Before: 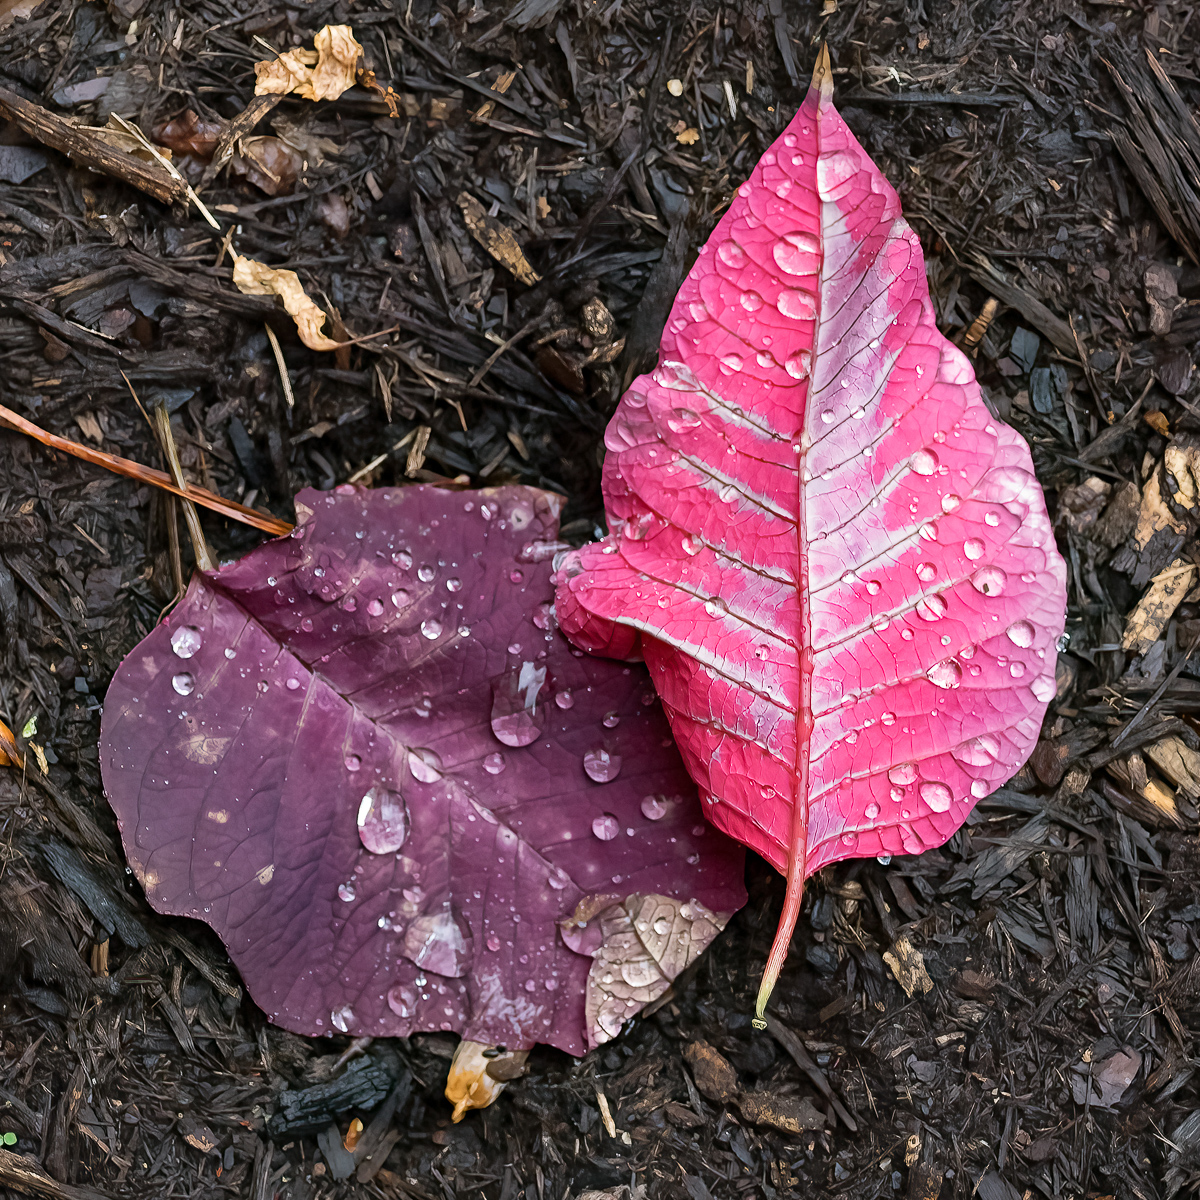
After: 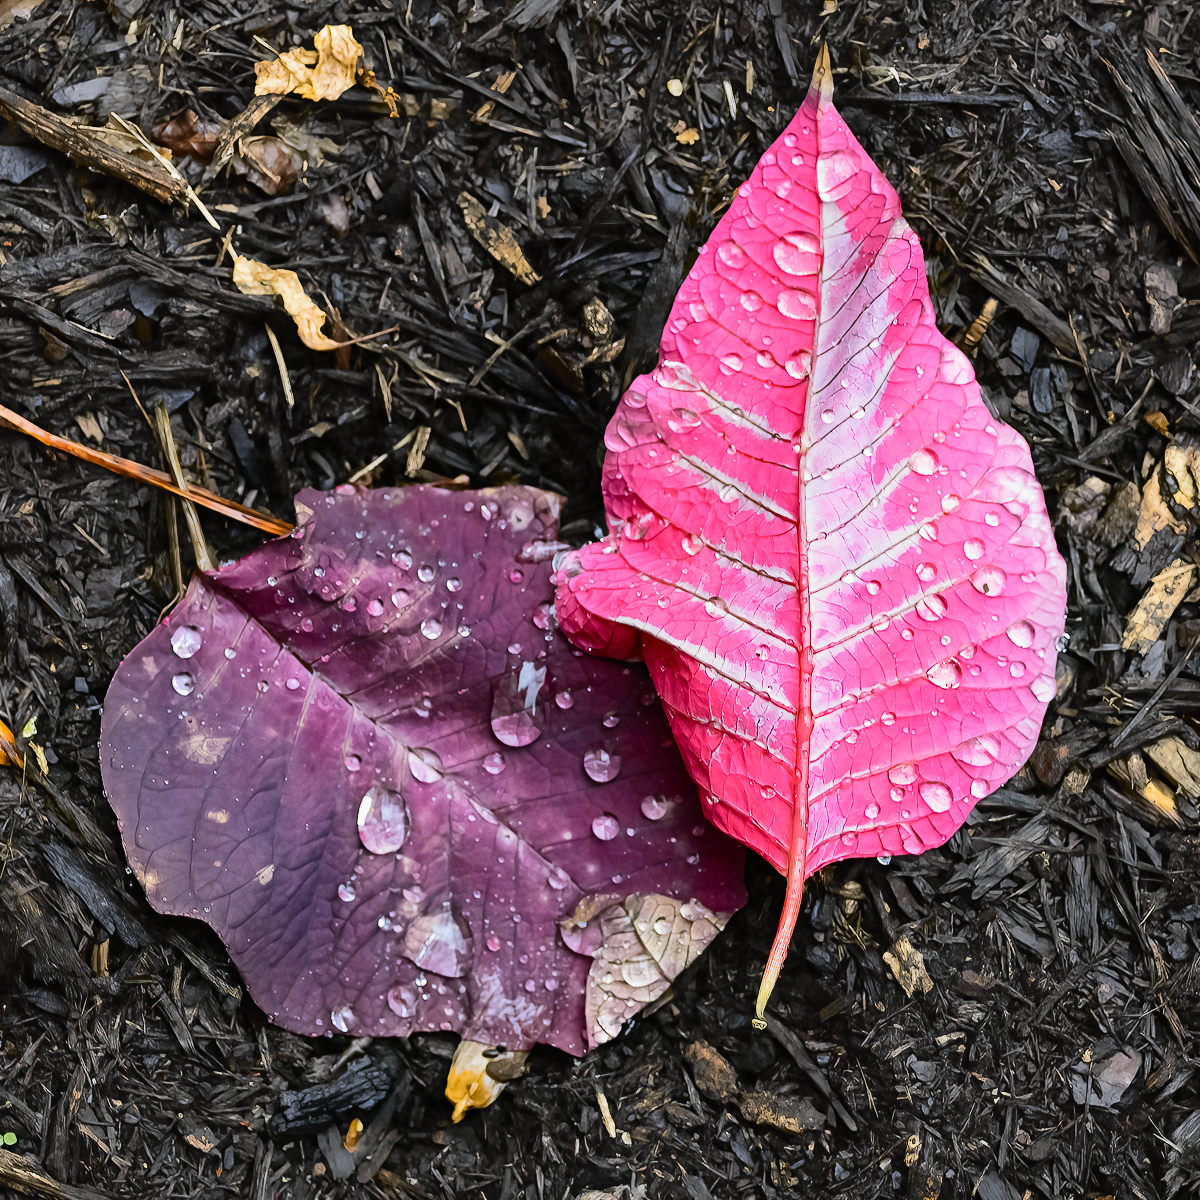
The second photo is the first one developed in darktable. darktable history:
tone curve: curves: ch0 [(0, 0.01) (0.097, 0.07) (0.204, 0.173) (0.447, 0.517) (0.539, 0.624) (0.733, 0.791) (0.879, 0.898) (1, 0.98)]; ch1 [(0, 0) (0.393, 0.415) (0.447, 0.448) (0.485, 0.494) (0.523, 0.509) (0.545, 0.541) (0.574, 0.561) (0.648, 0.674) (1, 1)]; ch2 [(0, 0) (0.369, 0.388) (0.449, 0.431) (0.499, 0.5) (0.521, 0.51) (0.53, 0.54) (0.564, 0.569) (0.674, 0.735) (1, 1)], color space Lab, independent channels, preserve colors none
